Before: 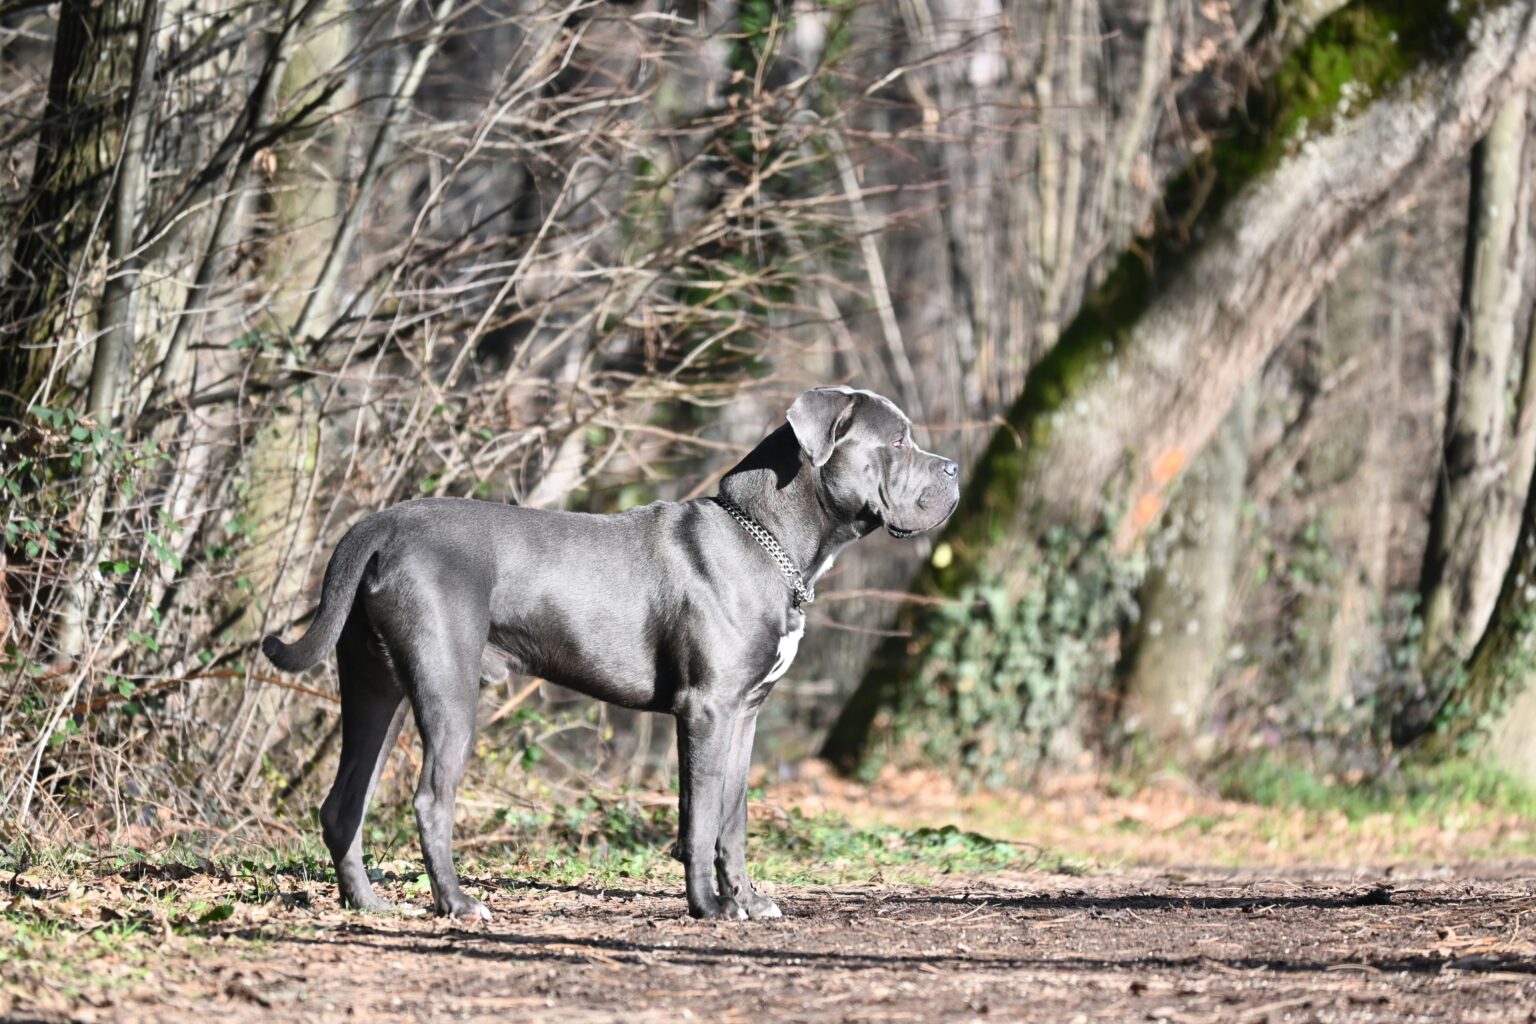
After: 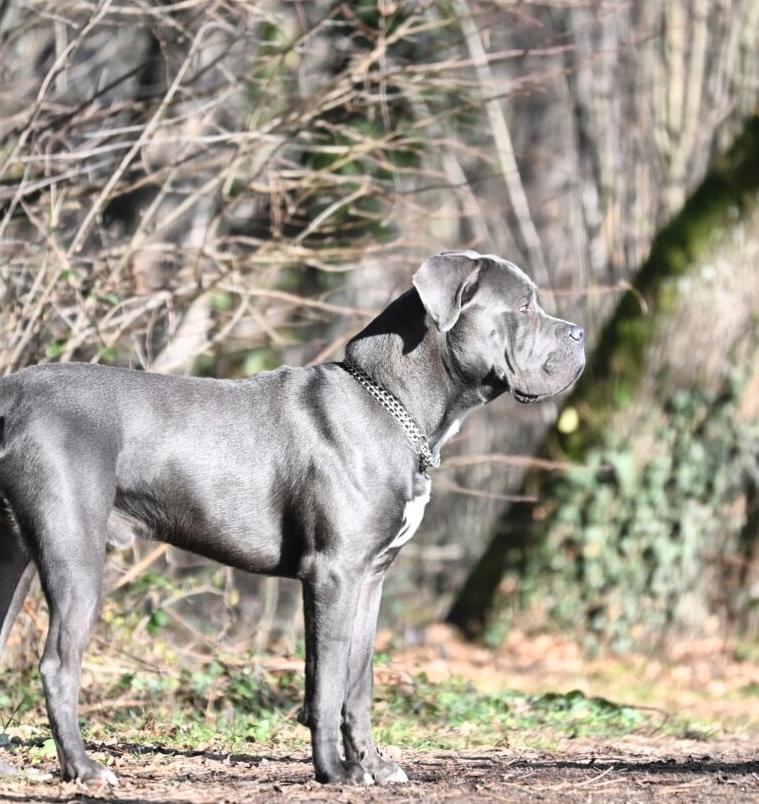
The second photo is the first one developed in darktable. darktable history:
global tonemap: drago (1, 100), detail 1
crop and rotate: angle 0.02°, left 24.353%, top 13.219%, right 26.156%, bottom 8.224%
shadows and highlights: shadows 20.91, highlights -35.45, soften with gaussian
